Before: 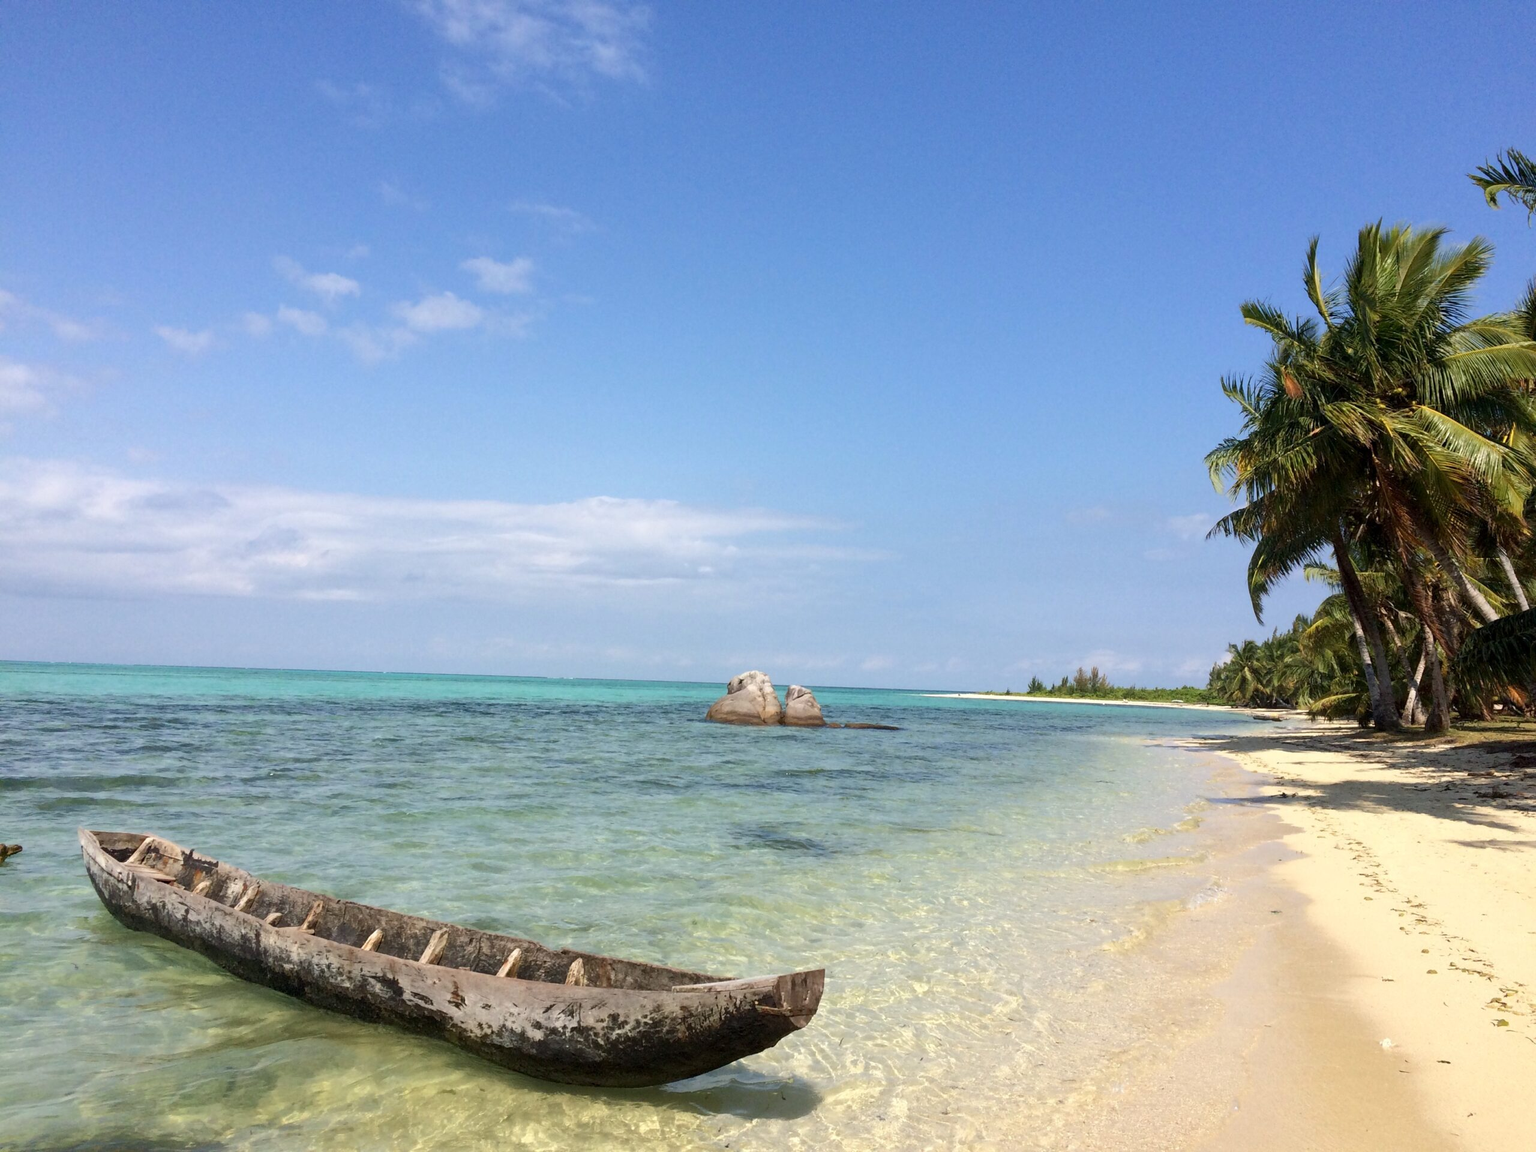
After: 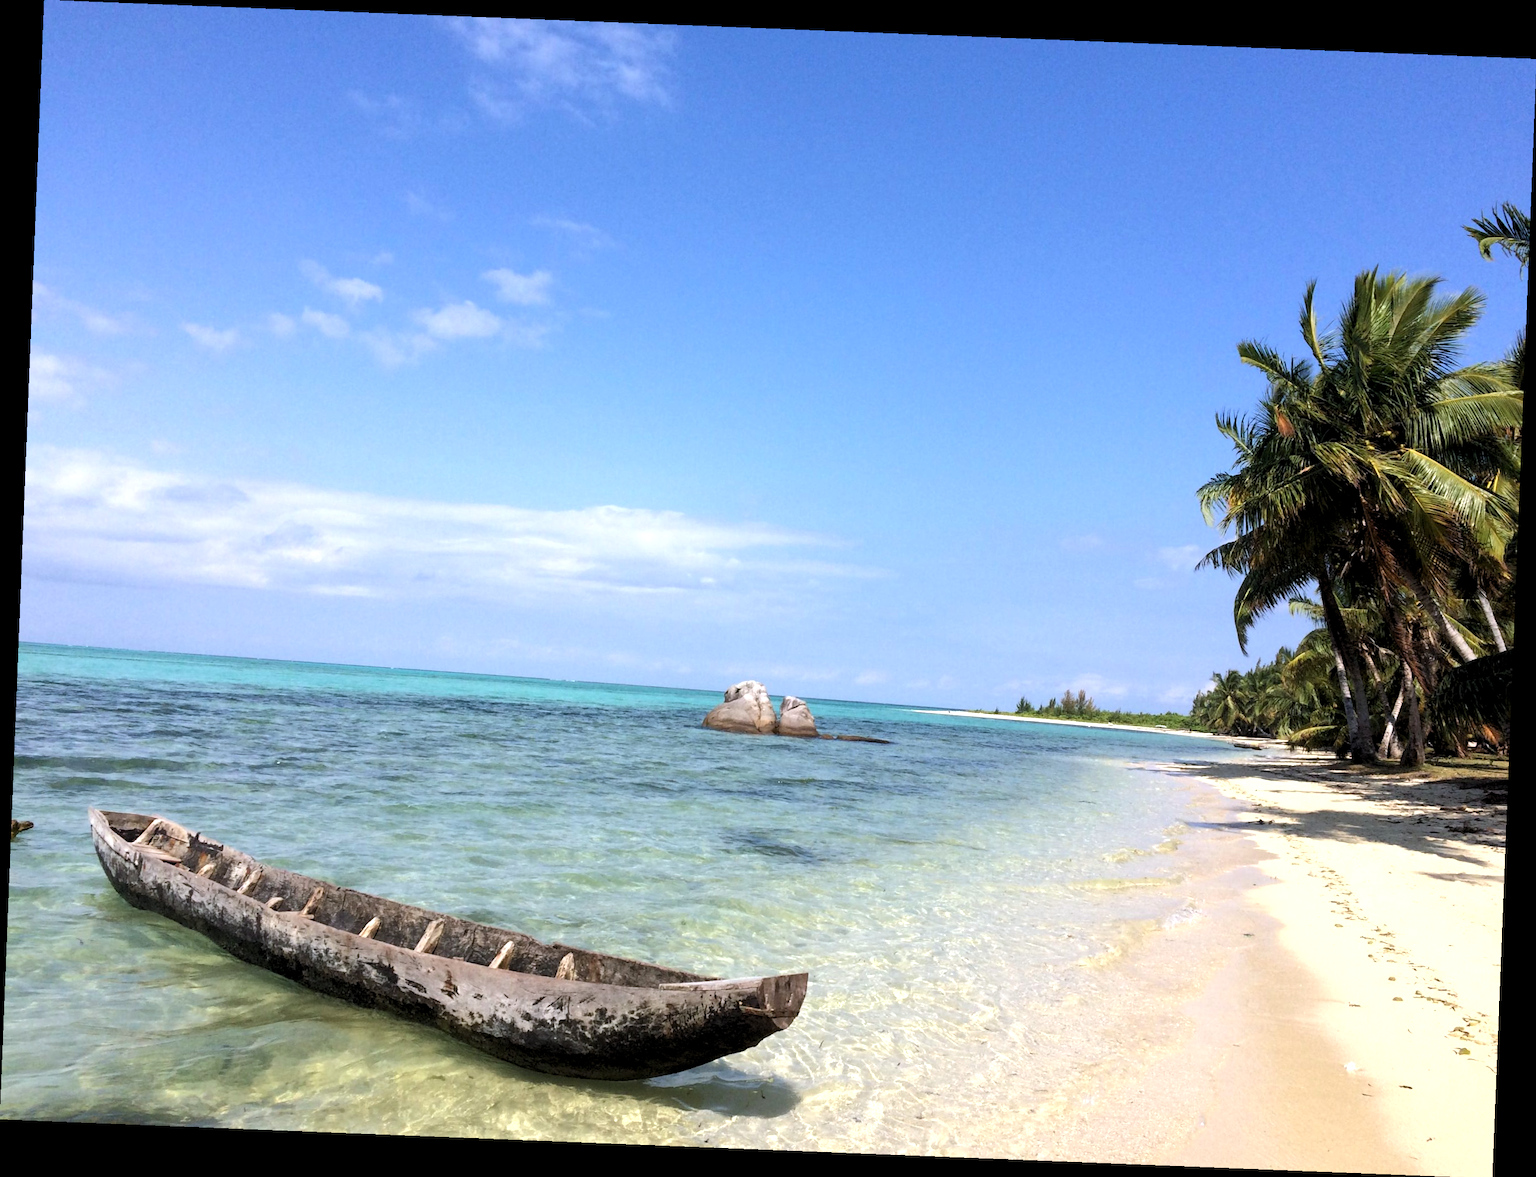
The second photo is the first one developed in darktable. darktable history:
levels: levels [0.055, 0.477, 0.9]
color calibration: illuminant as shot in camera, x 0.358, y 0.373, temperature 4628.91 K
rotate and perspective: rotation 2.27°, automatic cropping off
